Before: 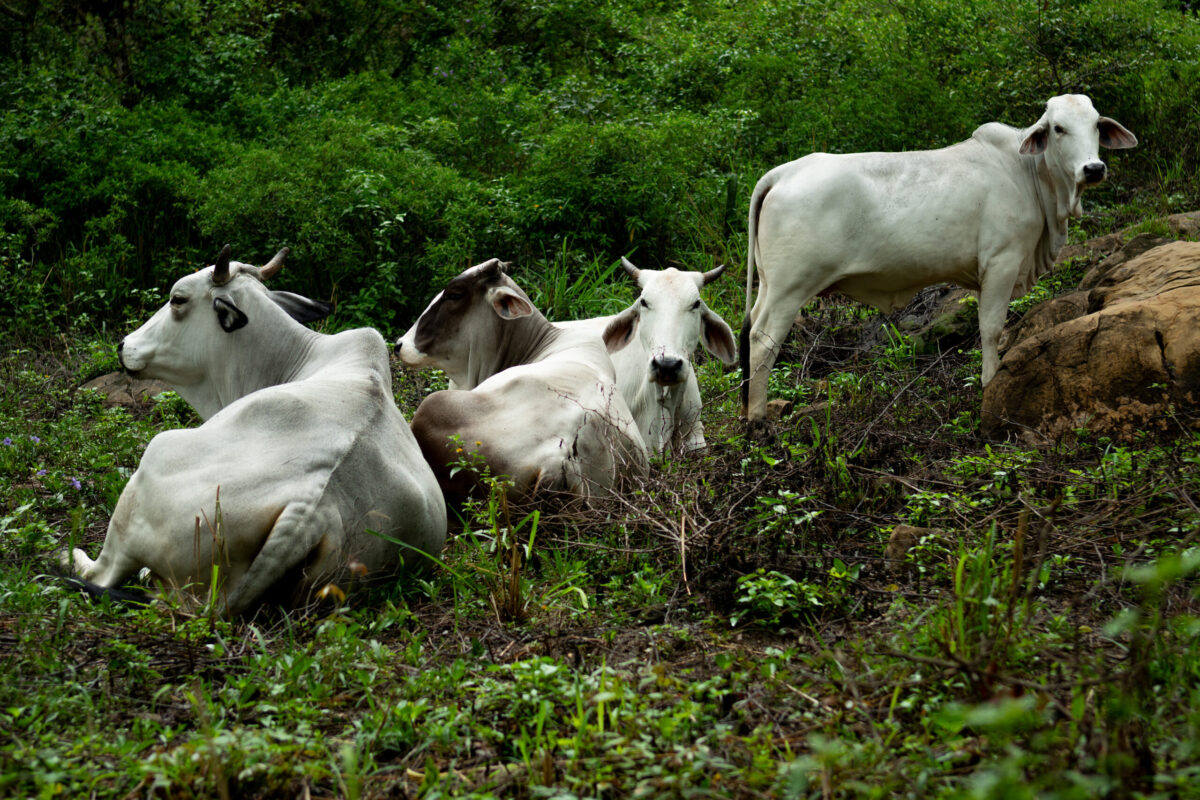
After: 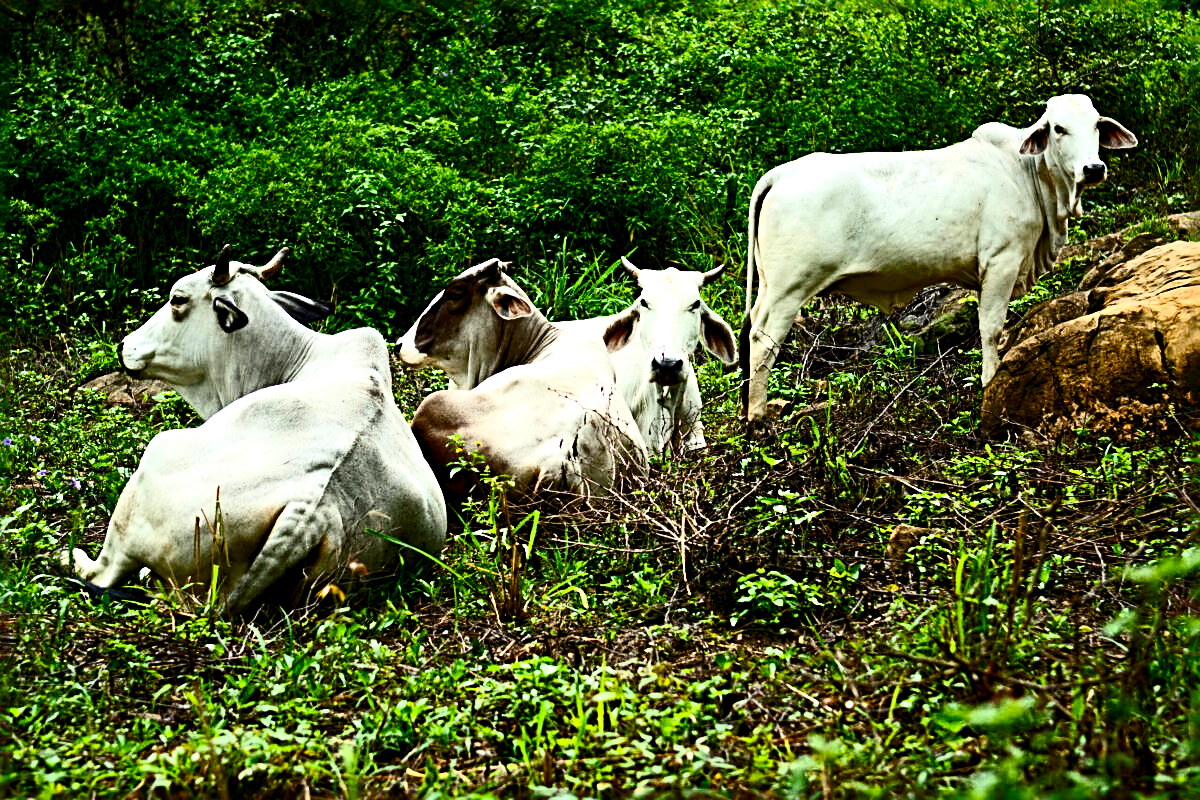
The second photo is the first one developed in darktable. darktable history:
sharpen: radius 3.69, amount 0.928
contrast brightness saturation: contrast 0.4, brightness 0.1, saturation 0.21
exposure: exposure 0.6 EV, compensate highlight preservation false
color balance rgb: perceptual saturation grading › global saturation 35%, perceptual saturation grading › highlights -30%, perceptual saturation grading › shadows 35%, perceptual brilliance grading › global brilliance 3%, perceptual brilliance grading › highlights -3%, perceptual brilliance grading › shadows 3%
